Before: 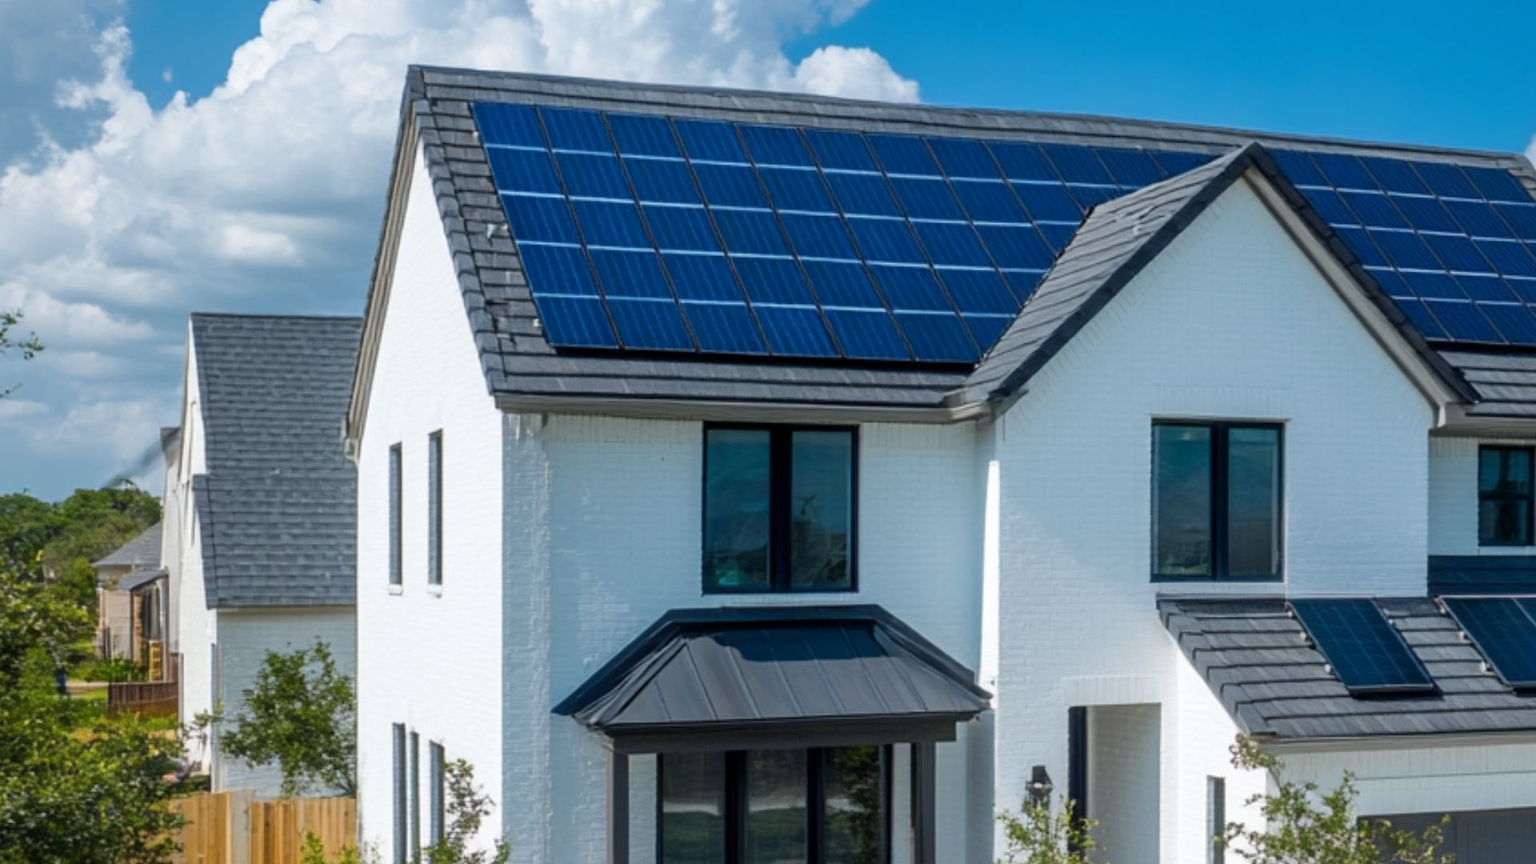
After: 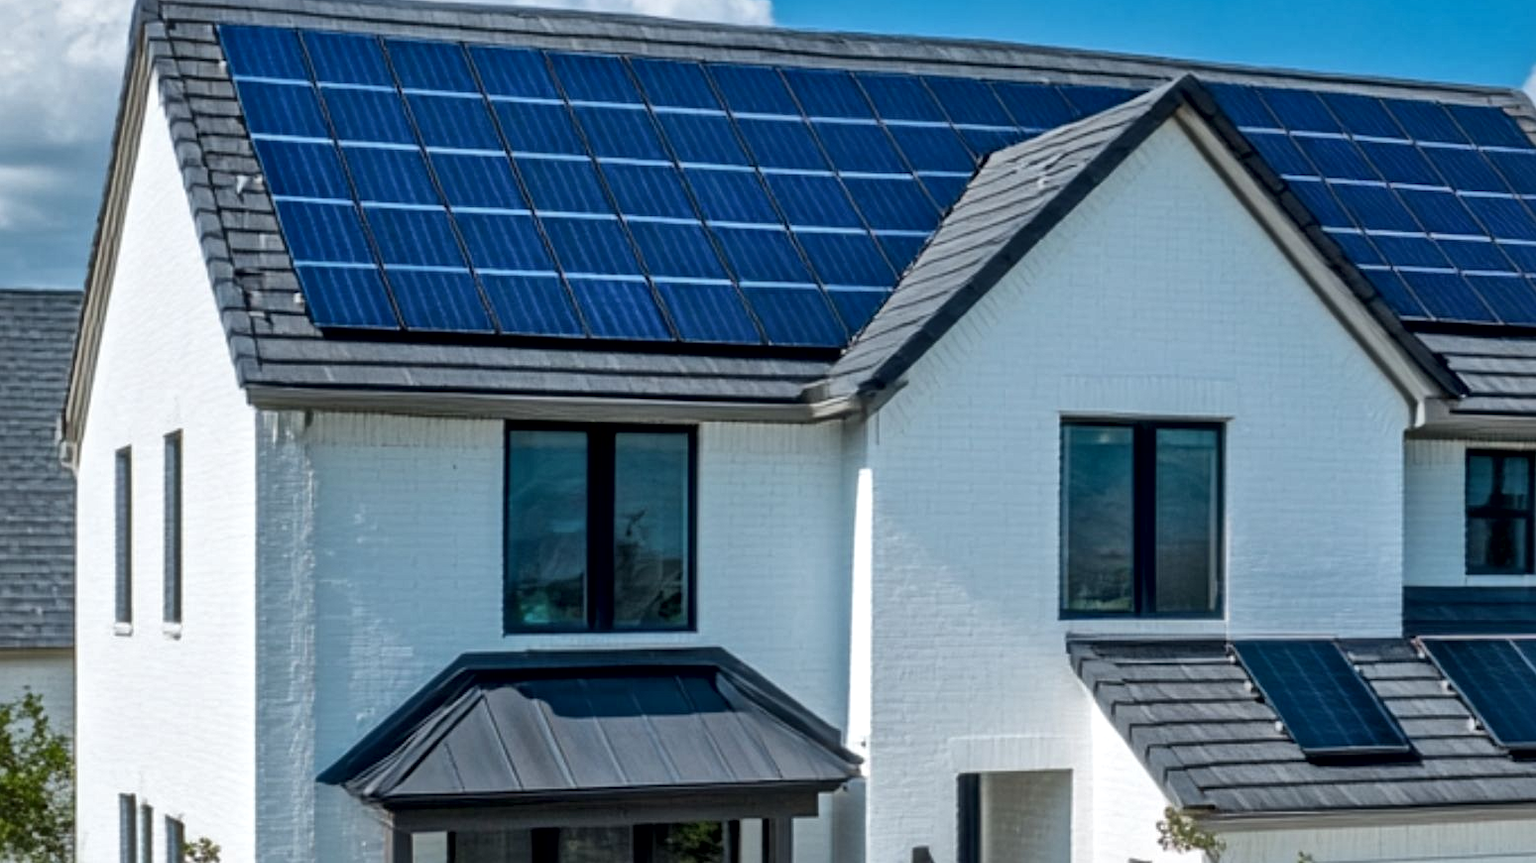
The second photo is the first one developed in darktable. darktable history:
local contrast: mode bilateral grid, contrast 19, coarseness 19, detail 163%, midtone range 0.2
crop: left 19.28%, top 9.579%, right 0%, bottom 9.704%
shadows and highlights: radius 136.39, soften with gaussian
